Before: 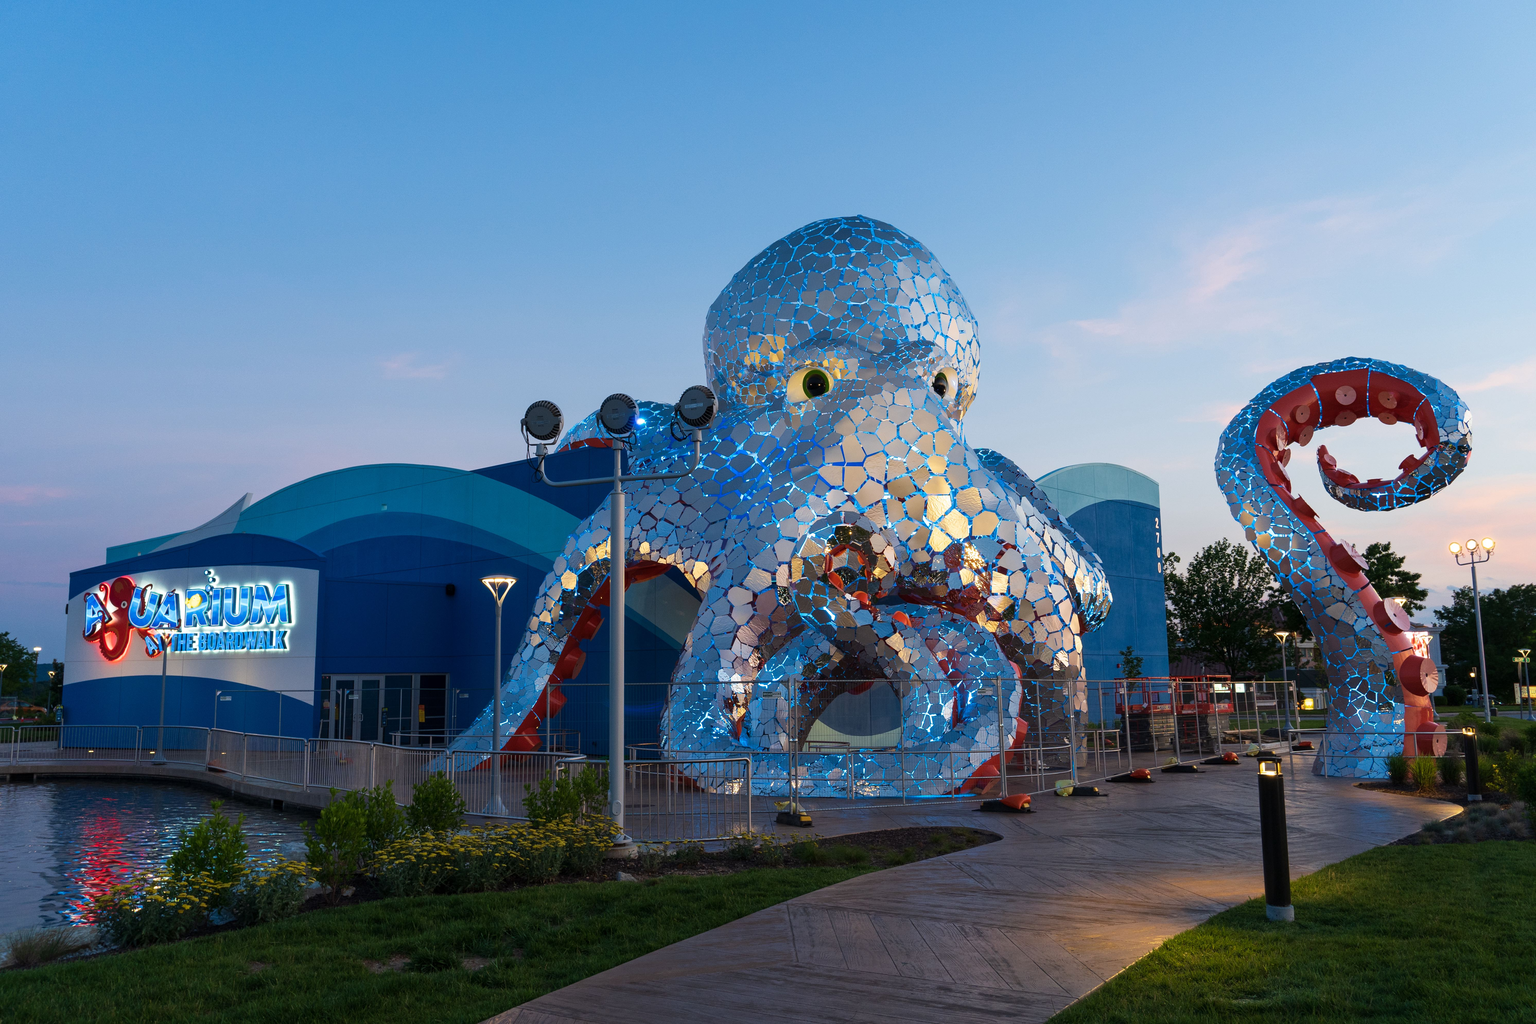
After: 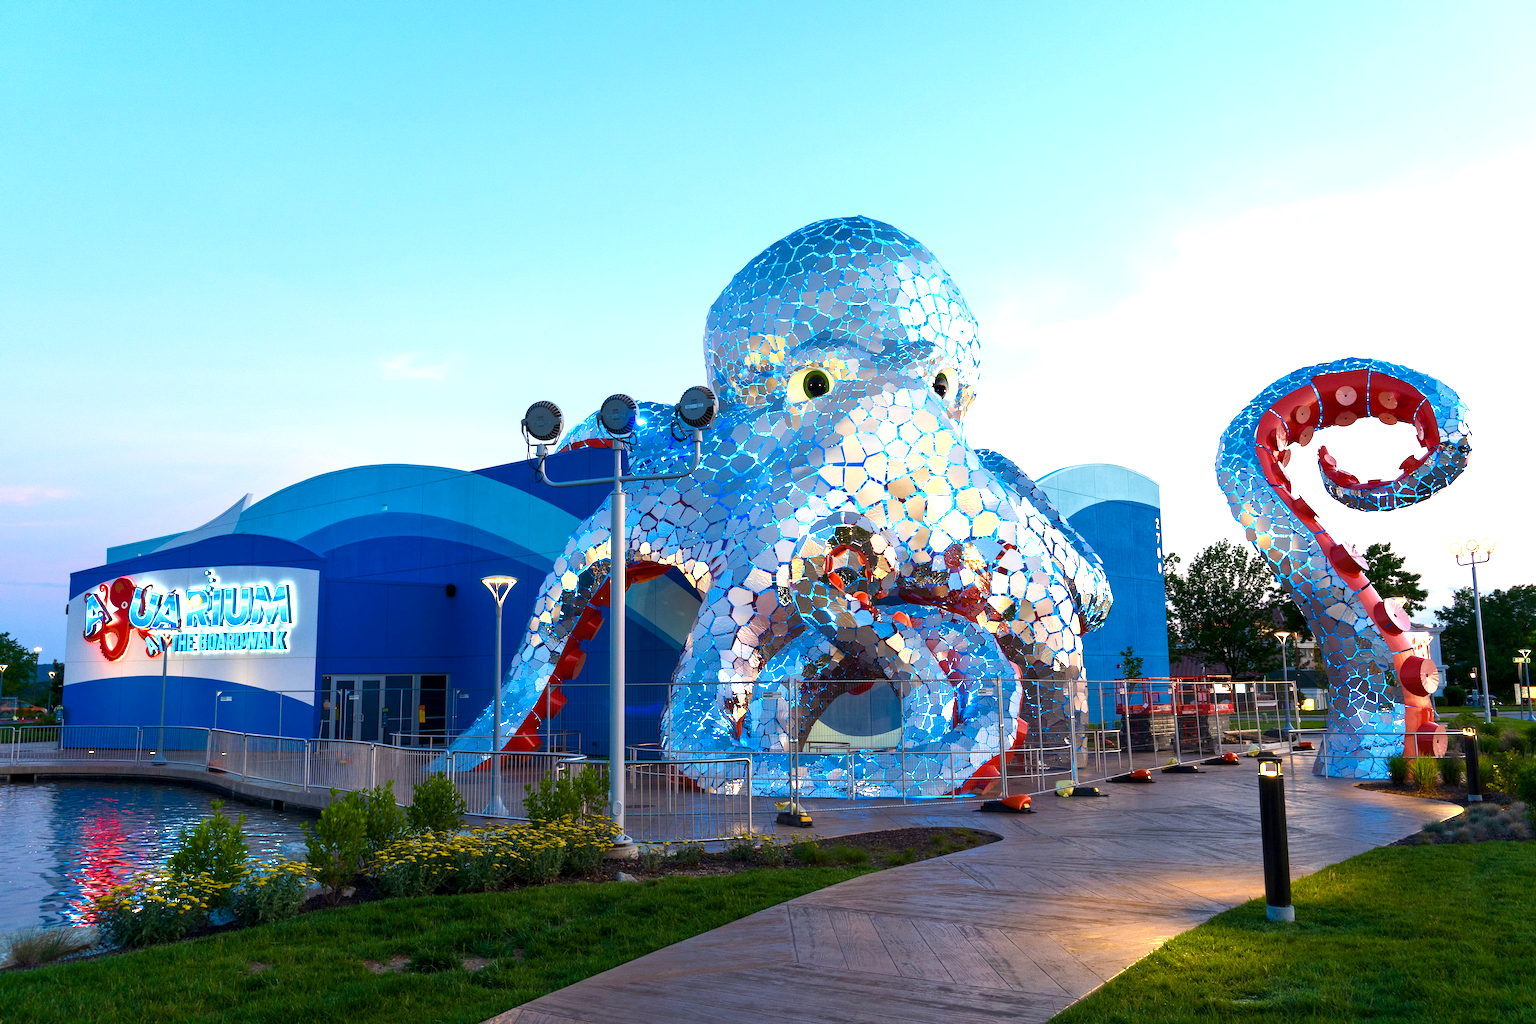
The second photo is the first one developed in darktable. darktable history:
exposure: black level correction 0.001, exposure 1 EV, compensate highlight preservation false
color balance rgb: linear chroma grading › shadows 32%, linear chroma grading › global chroma -2%, linear chroma grading › mid-tones 4%, perceptual saturation grading › global saturation -2%, perceptual saturation grading › highlights -8%, perceptual saturation grading › mid-tones 8%, perceptual saturation grading › shadows 4%, perceptual brilliance grading › highlights 8%, perceptual brilliance grading › mid-tones 4%, perceptual brilliance grading › shadows 2%, global vibrance 16%, saturation formula JzAzBz (2021)
